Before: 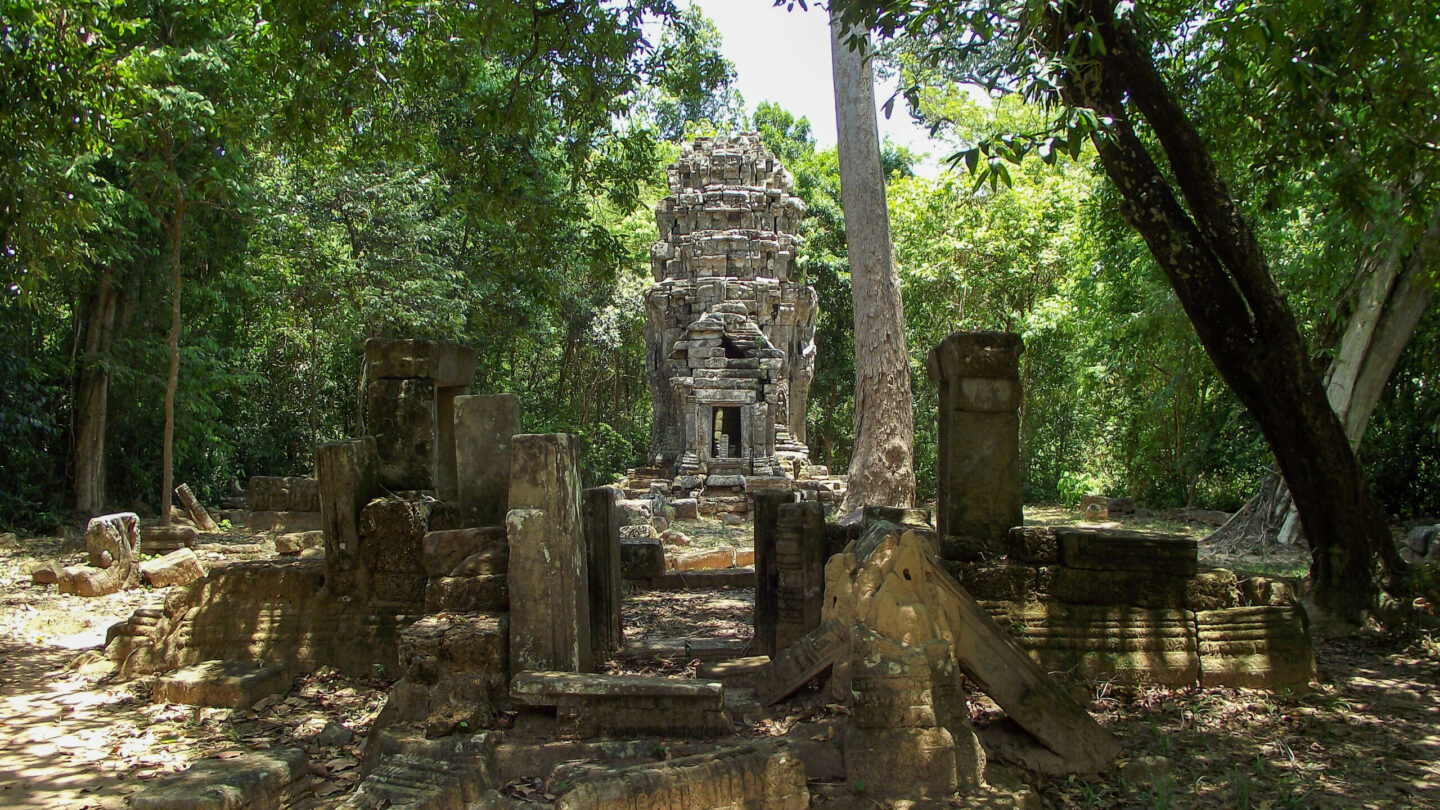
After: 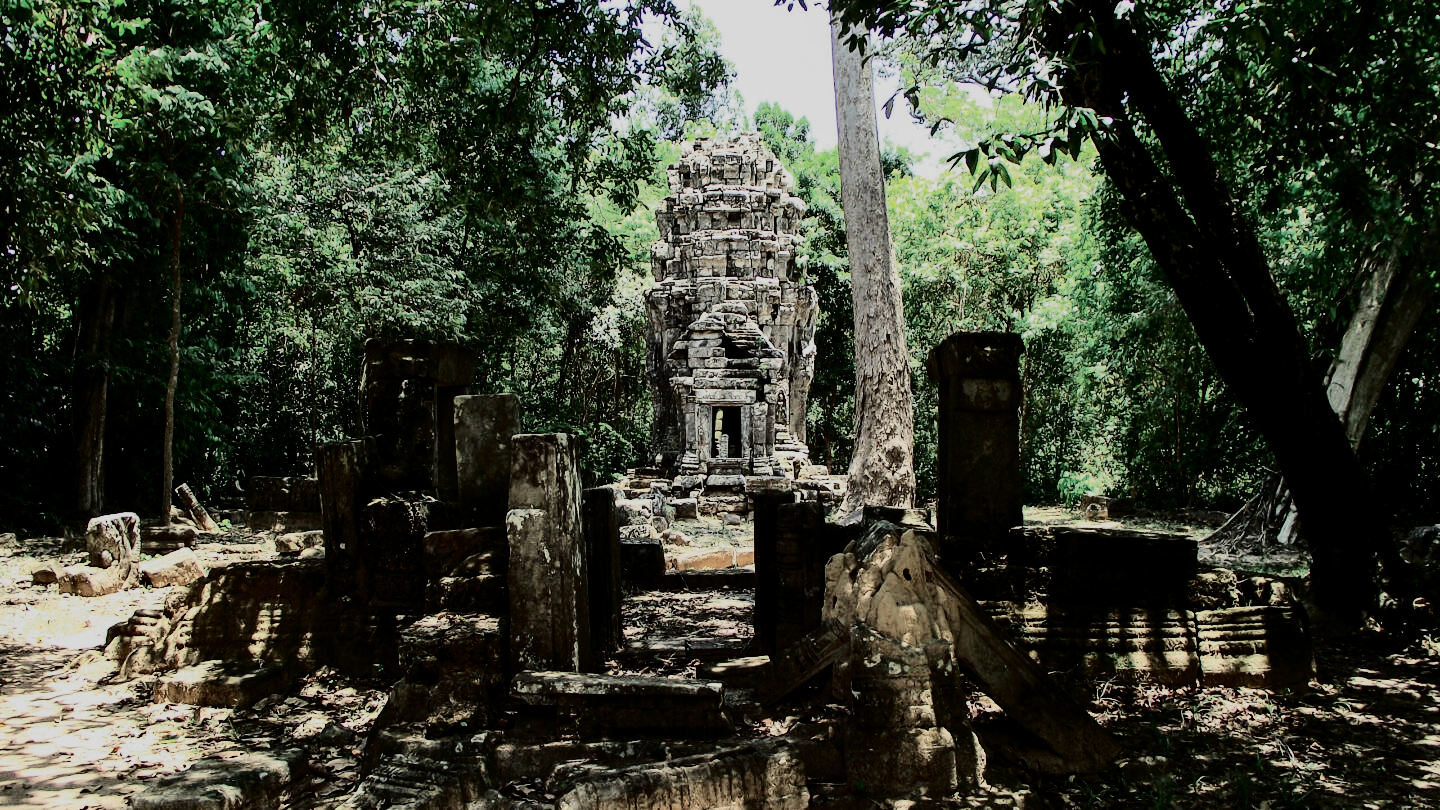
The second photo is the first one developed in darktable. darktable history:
color zones: curves: ch0 [(0, 0.5) (0.125, 0.4) (0.25, 0.5) (0.375, 0.4) (0.5, 0.4) (0.625, 0.35) (0.75, 0.35) (0.875, 0.5)]; ch1 [(0, 0.35) (0.125, 0.45) (0.25, 0.35) (0.375, 0.35) (0.5, 0.35) (0.625, 0.35) (0.75, 0.45) (0.875, 0.35)]; ch2 [(0, 0.6) (0.125, 0.5) (0.25, 0.5) (0.375, 0.6) (0.5, 0.6) (0.625, 0.5) (0.75, 0.5) (0.875, 0.5)]
filmic rgb: black relative exposure -5.08 EV, white relative exposure 3.53 EV, hardness 3.18, contrast 1.188, highlights saturation mix -48.84%
tone curve: curves: ch0 [(0, 0) (0.003, 0.001) (0.011, 0.005) (0.025, 0.009) (0.044, 0.014) (0.069, 0.019) (0.1, 0.028) (0.136, 0.039) (0.177, 0.073) (0.224, 0.134) (0.277, 0.218) (0.335, 0.343) (0.399, 0.488) (0.468, 0.608) (0.543, 0.699) (0.623, 0.773) (0.709, 0.819) (0.801, 0.852) (0.898, 0.874) (1, 1)], color space Lab, independent channels, preserve colors none
